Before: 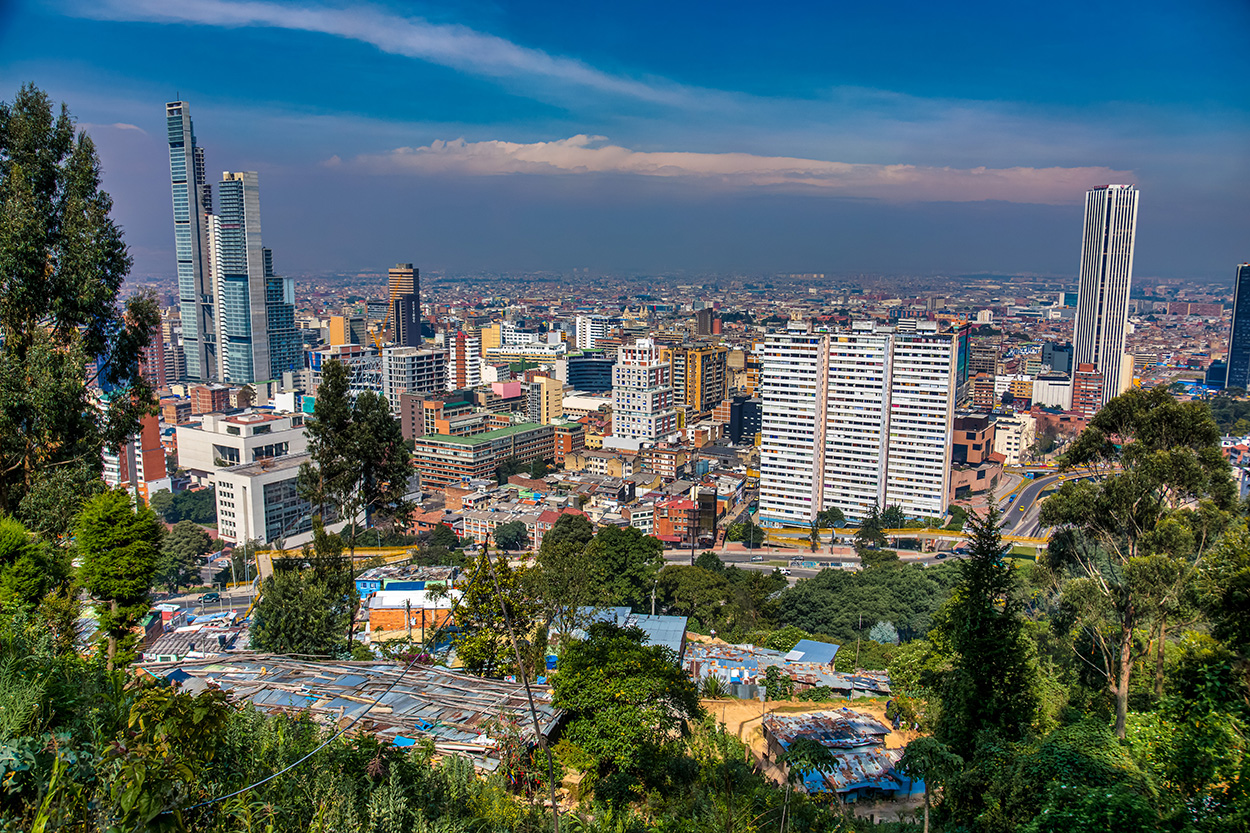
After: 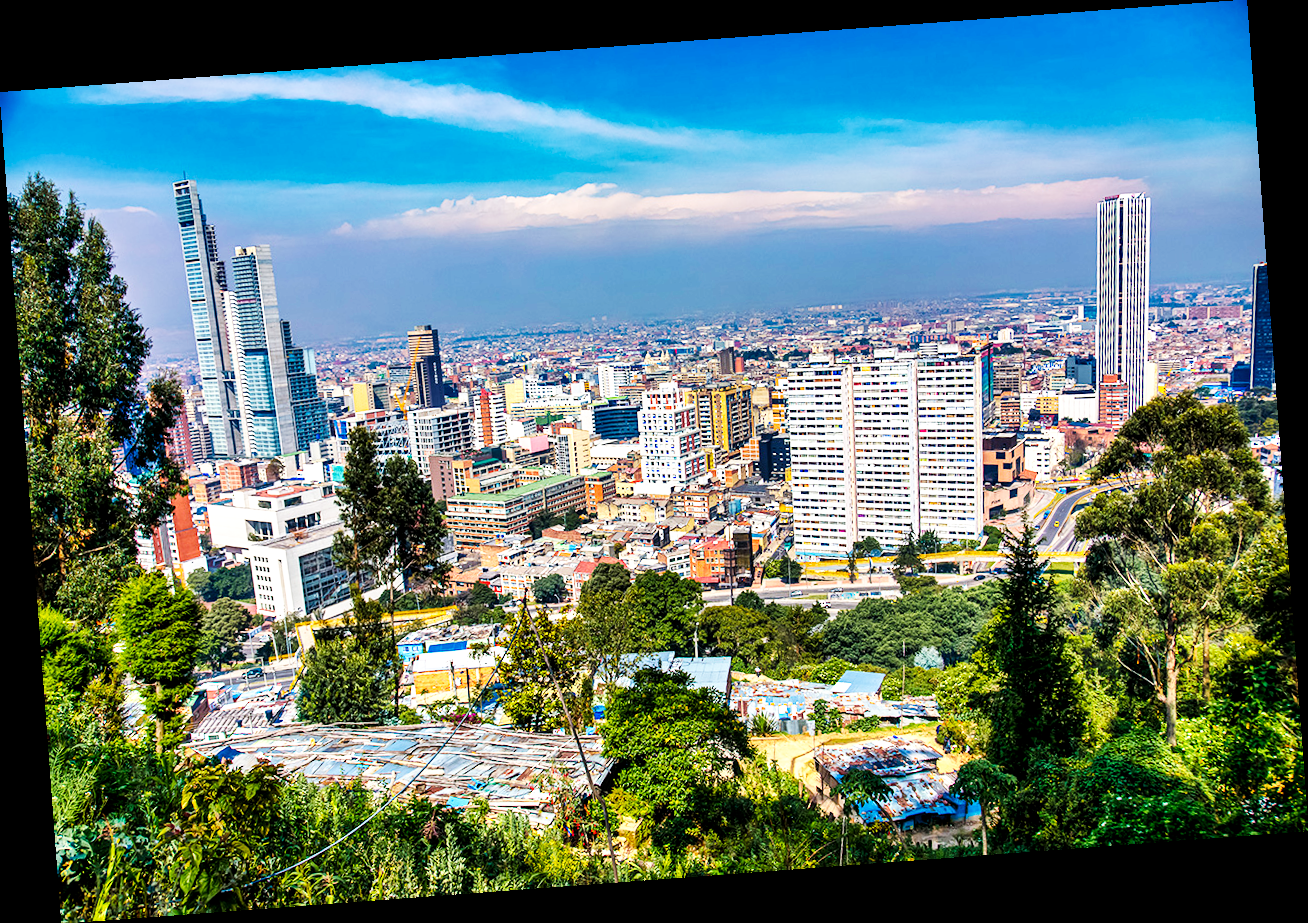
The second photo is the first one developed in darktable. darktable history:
base curve: curves: ch0 [(0, 0) (0.007, 0.004) (0.027, 0.03) (0.046, 0.07) (0.207, 0.54) (0.442, 0.872) (0.673, 0.972) (1, 1)], preserve colors none
rotate and perspective: rotation -4.25°, automatic cropping off
local contrast: highlights 100%, shadows 100%, detail 120%, midtone range 0.2
